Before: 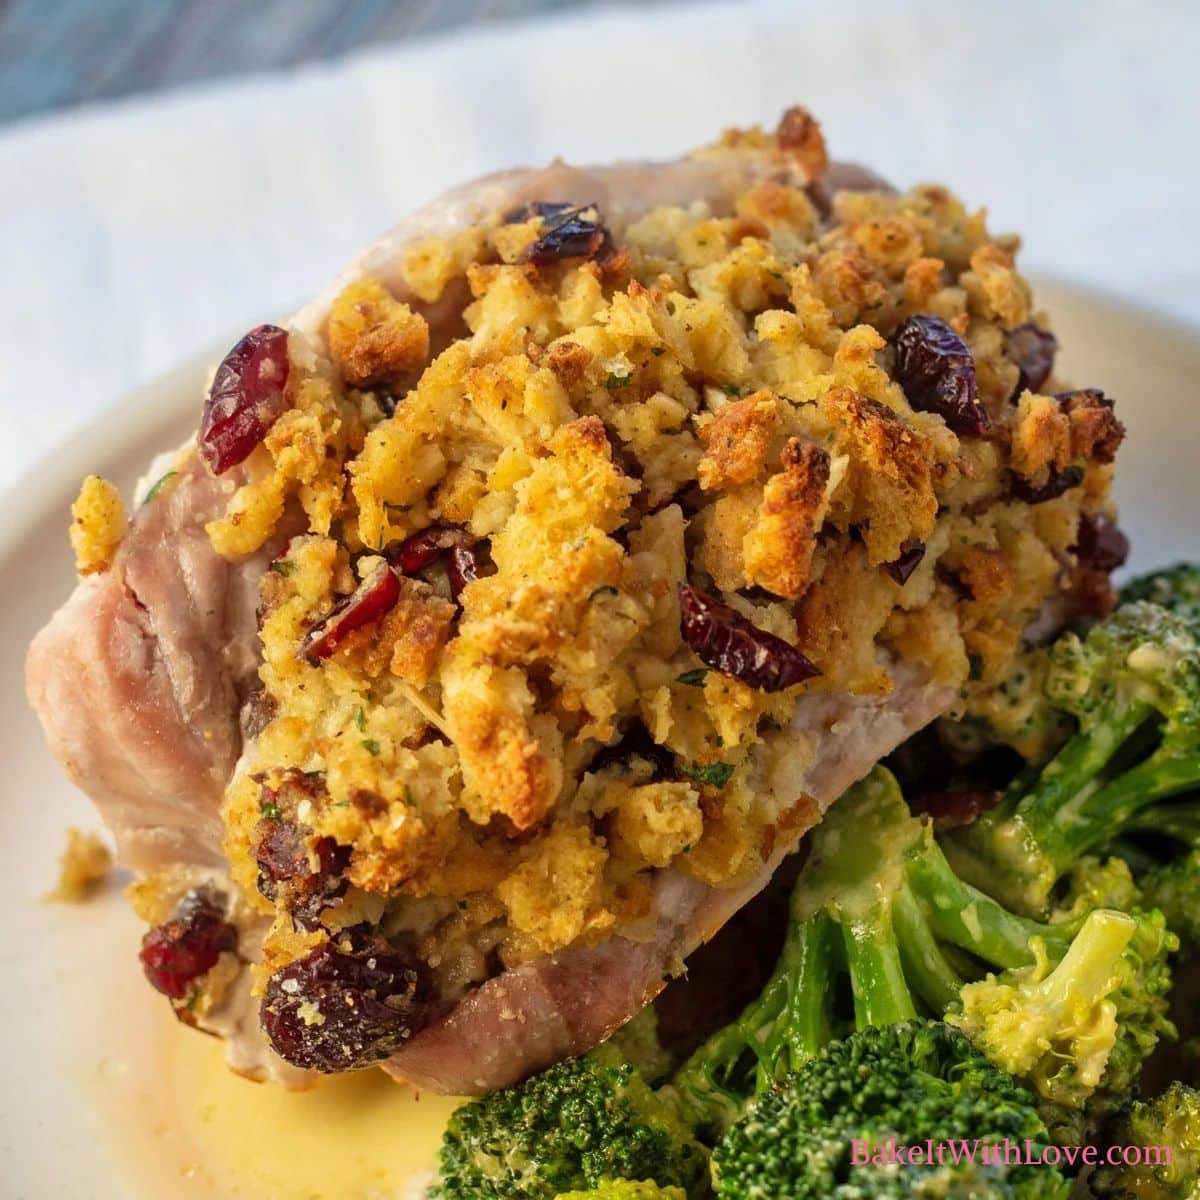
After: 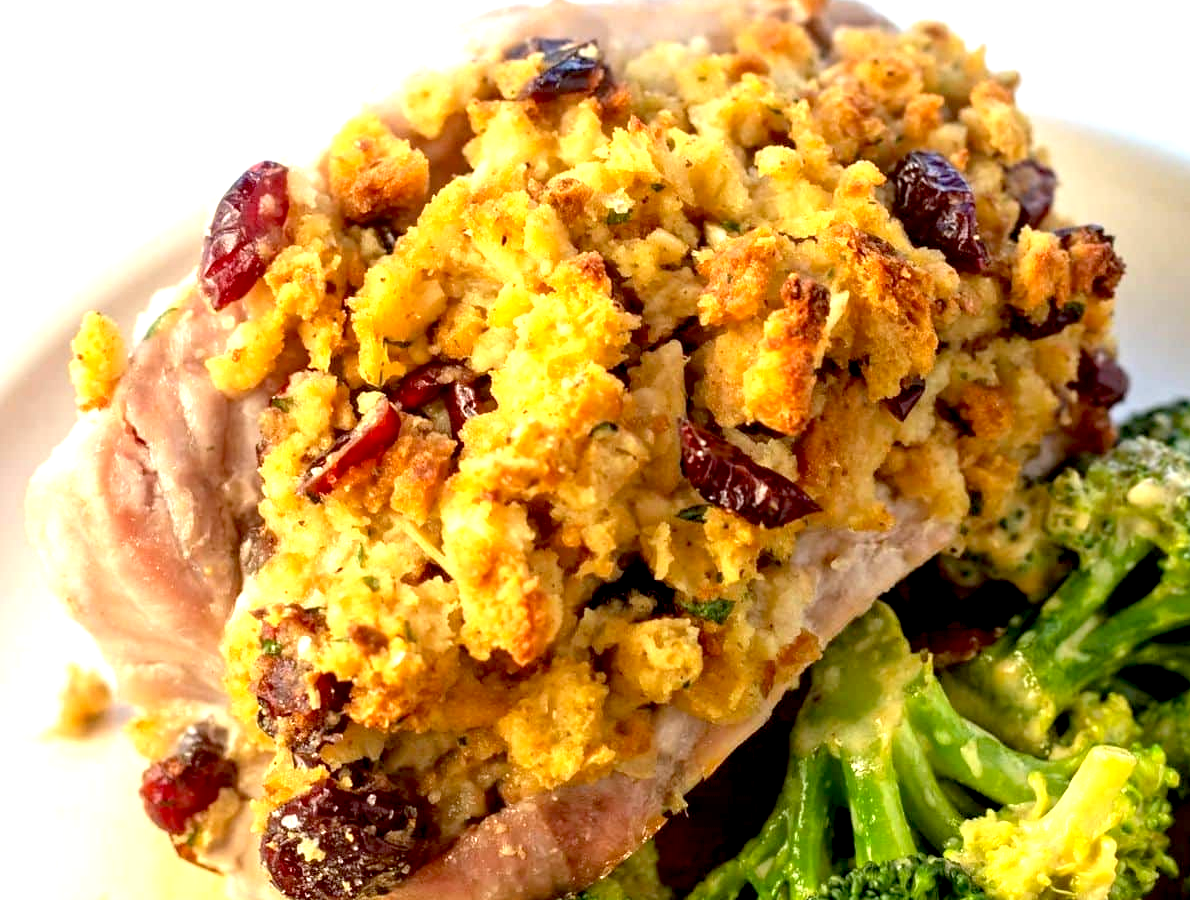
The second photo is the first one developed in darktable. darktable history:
crop: top 13.686%, bottom 11.28%
exposure: black level correction 0.008, exposure 0.984 EV, compensate highlight preservation false
